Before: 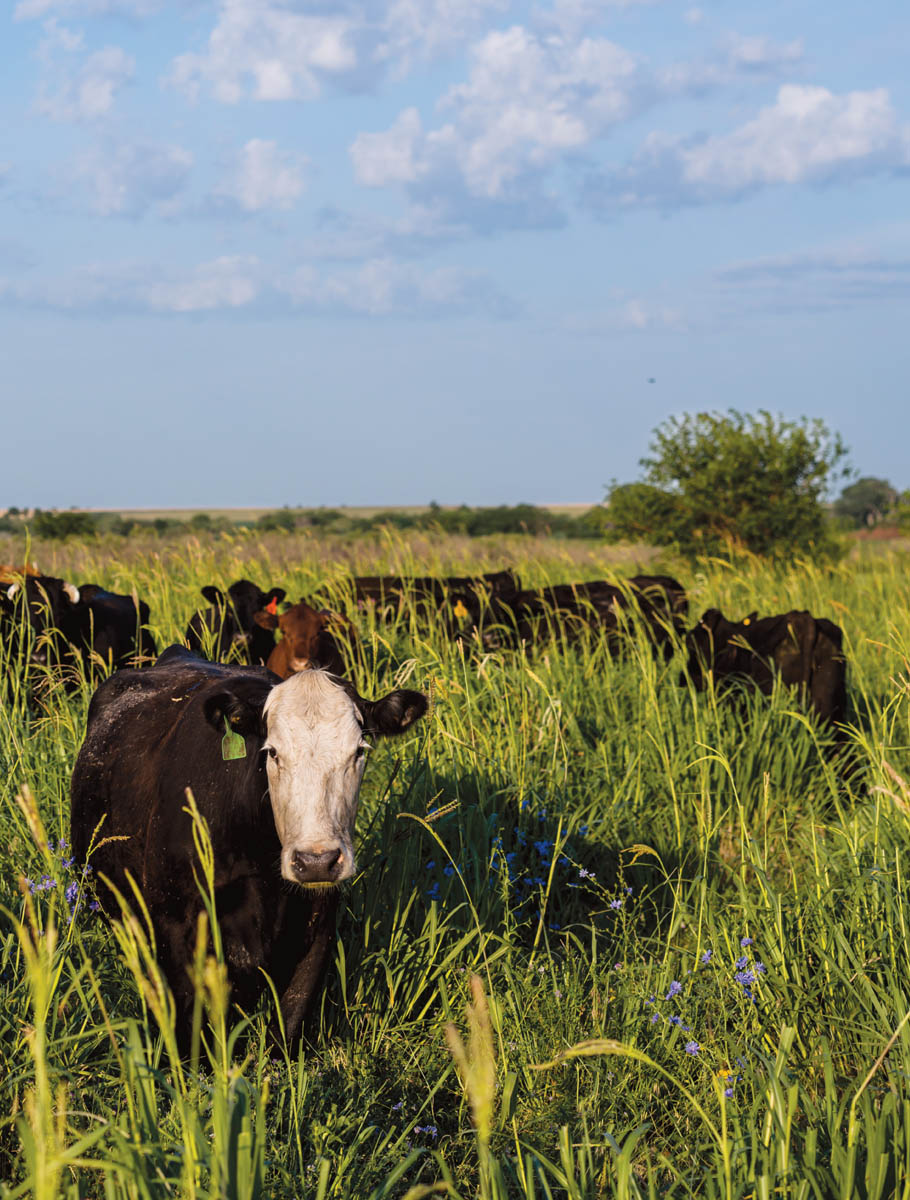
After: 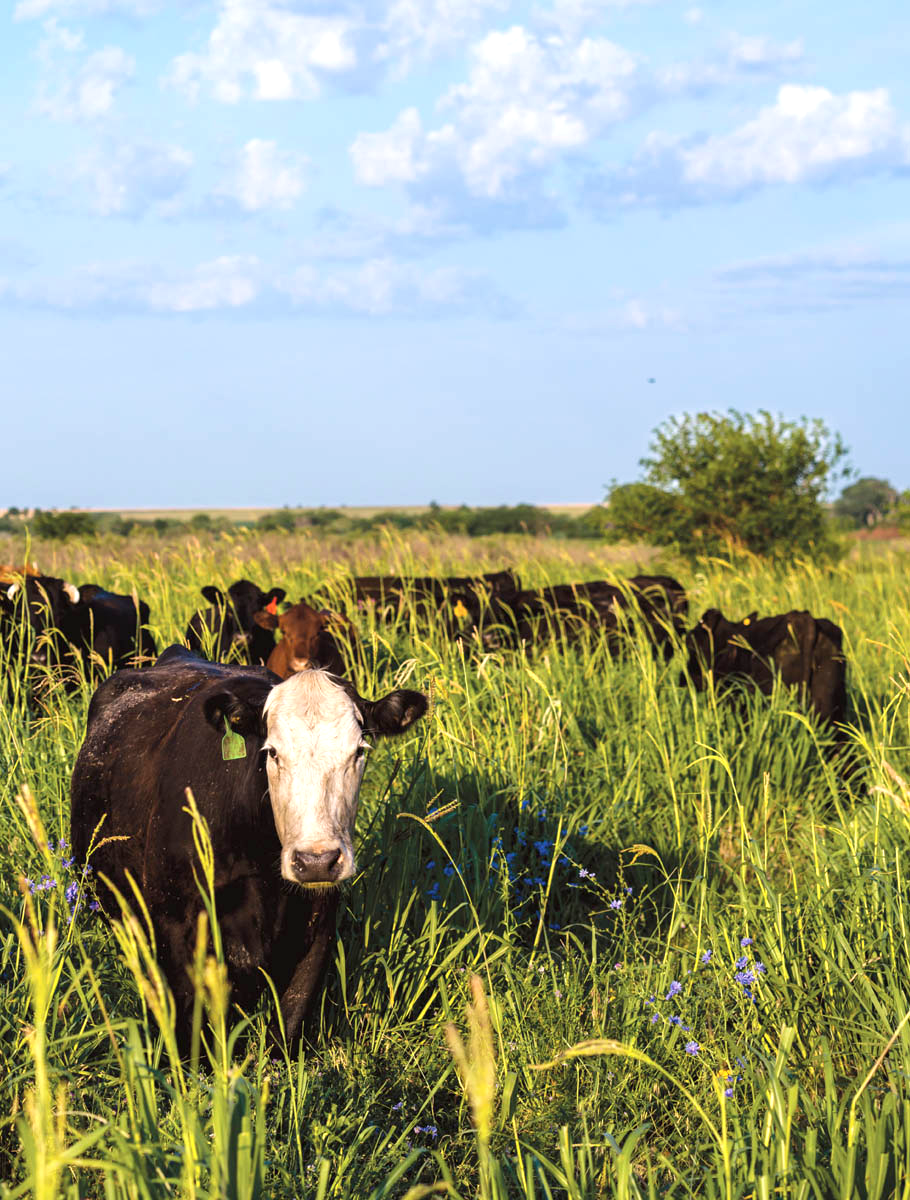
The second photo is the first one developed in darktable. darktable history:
velvia: strength 17.21%
exposure: exposure 0.642 EV, compensate highlight preservation false
